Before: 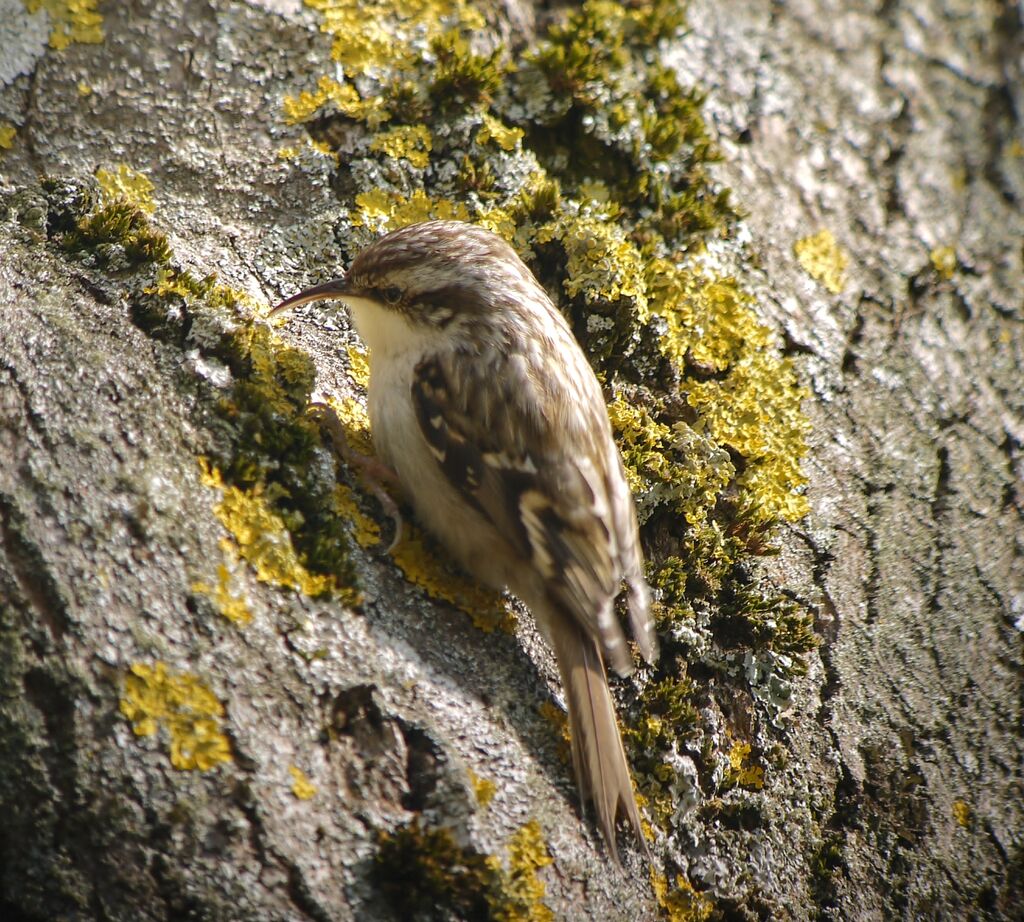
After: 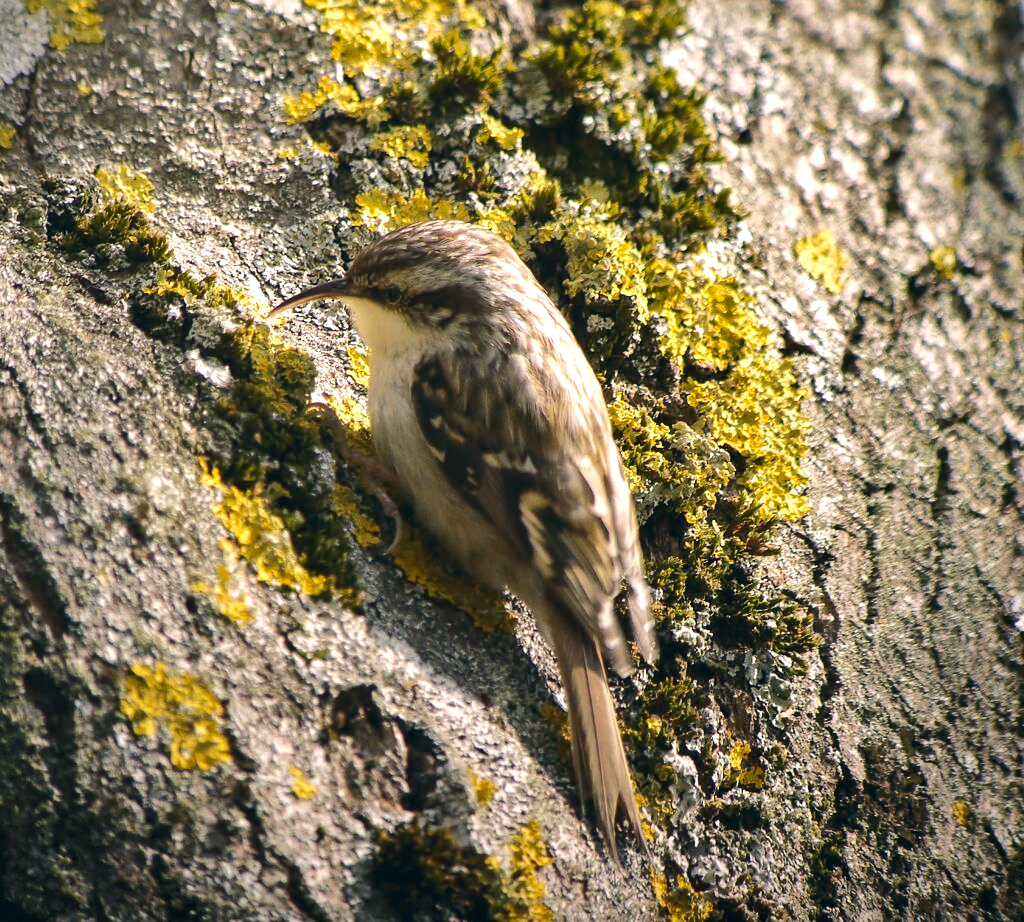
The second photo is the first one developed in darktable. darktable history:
color correction: highlights a* 5.37, highlights b* 5.28, shadows a* -4.43, shadows b* -4.99
contrast brightness saturation: contrast 0.04, saturation 0.069
shadows and highlights: low approximation 0.01, soften with gaussian
tone equalizer: -8 EV -0.44 EV, -7 EV -0.394 EV, -6 EV -0.371 EV, -5 EV -0.237 EV, -3 EV 0.203 EV, -2 EV 0.339 EV, -1 EV 0.378 EV, +0 EV 0.409 EV, edges refinement/feathering 500, mask exposure compensation -1.57 EV, preserve details no
